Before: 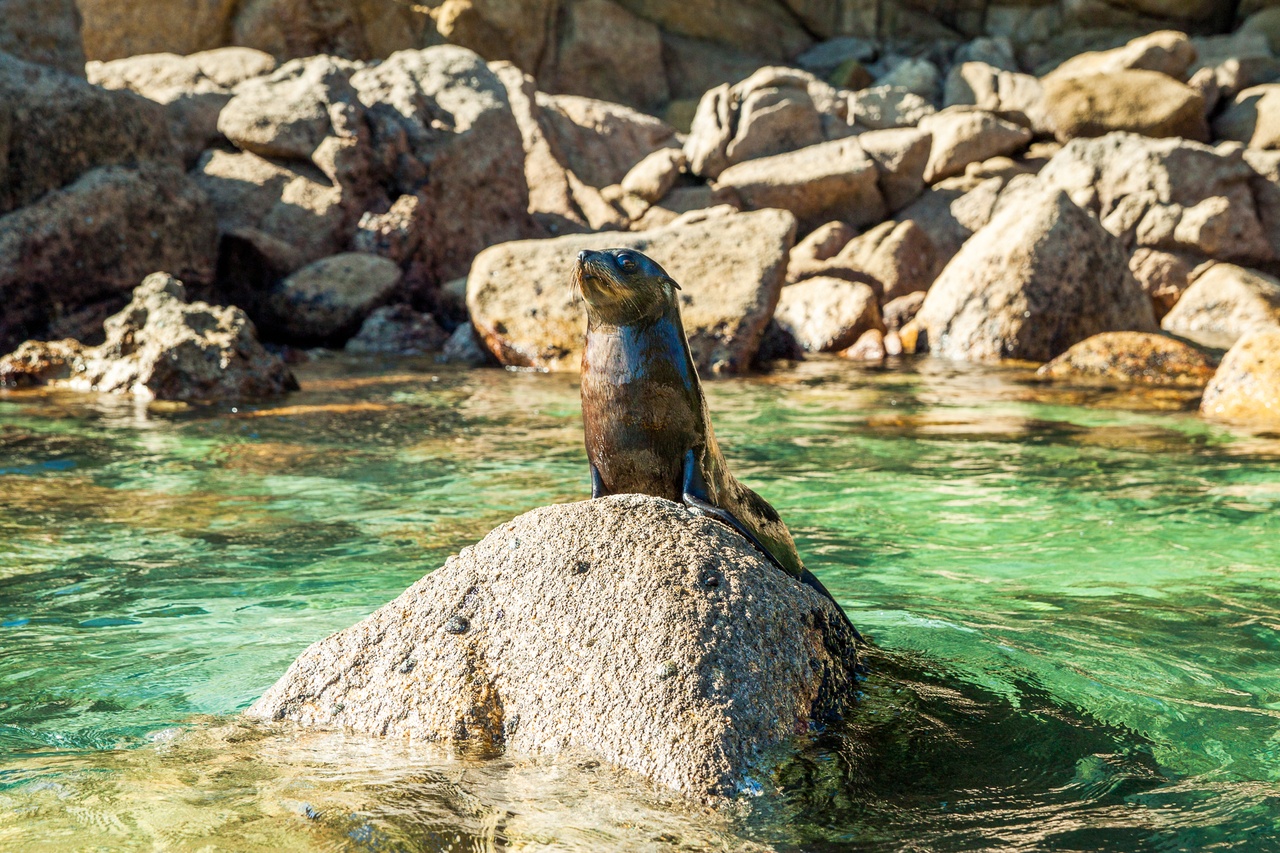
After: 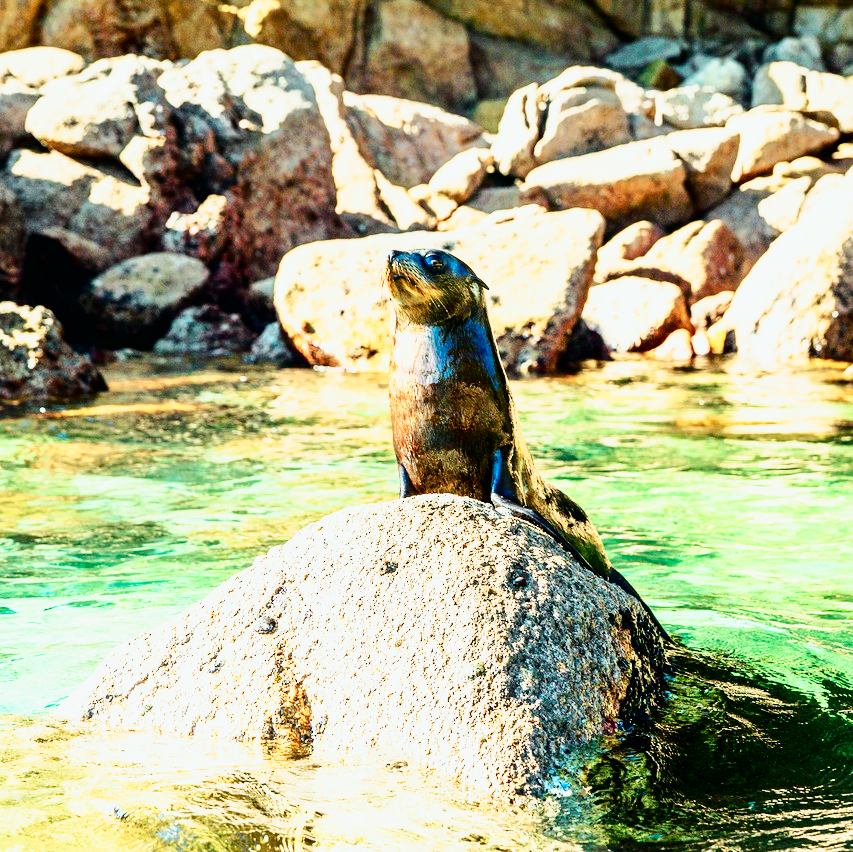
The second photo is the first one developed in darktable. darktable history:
crop and rotate: left 15.055%, right 18.278%
tone curve: curves: ch0 [(0, 0) (0.035, 0.011) (0.133, 0.076) (0.285, 0.265) (0.491, 0.541) (0.617, 0.693) (0.704, 0.77) (0.794, 0.865) (0.895, 0.938) (1, 0.976)]; ch1 [(0, 0) (0.318, 0.278) (0.444, 0.427) (0.502, 0.497) (0.543, 0.547) (0.601, 0.641) (0.746, 0.764) (1, 1)]; ch2 [(0, 0) (0.316, 0.292) (0.381, 0.37) (0.423, 0.448) (0.476, 0.482) (0.502, 0.5) (0.543, 0.547) (0.587, 0.613) (0.642, 0.672) (0.704, 0.727) (0.865, 0.827) (1, 0.951)], color space Lab, independent channels, preserve colors none
base curve: curves: ch0 [(0, 0.003) (0.001, 0.002) (0.006, 0.004) (0.02, 0.022) (0.048, 0.086) (0.094, 0.234) (0.162, 0.431) (0.258, 0.629) (0.385, 0.8) (0.548, 0.918) (0.751, 0.988) (1, 1)], preserve colors none
